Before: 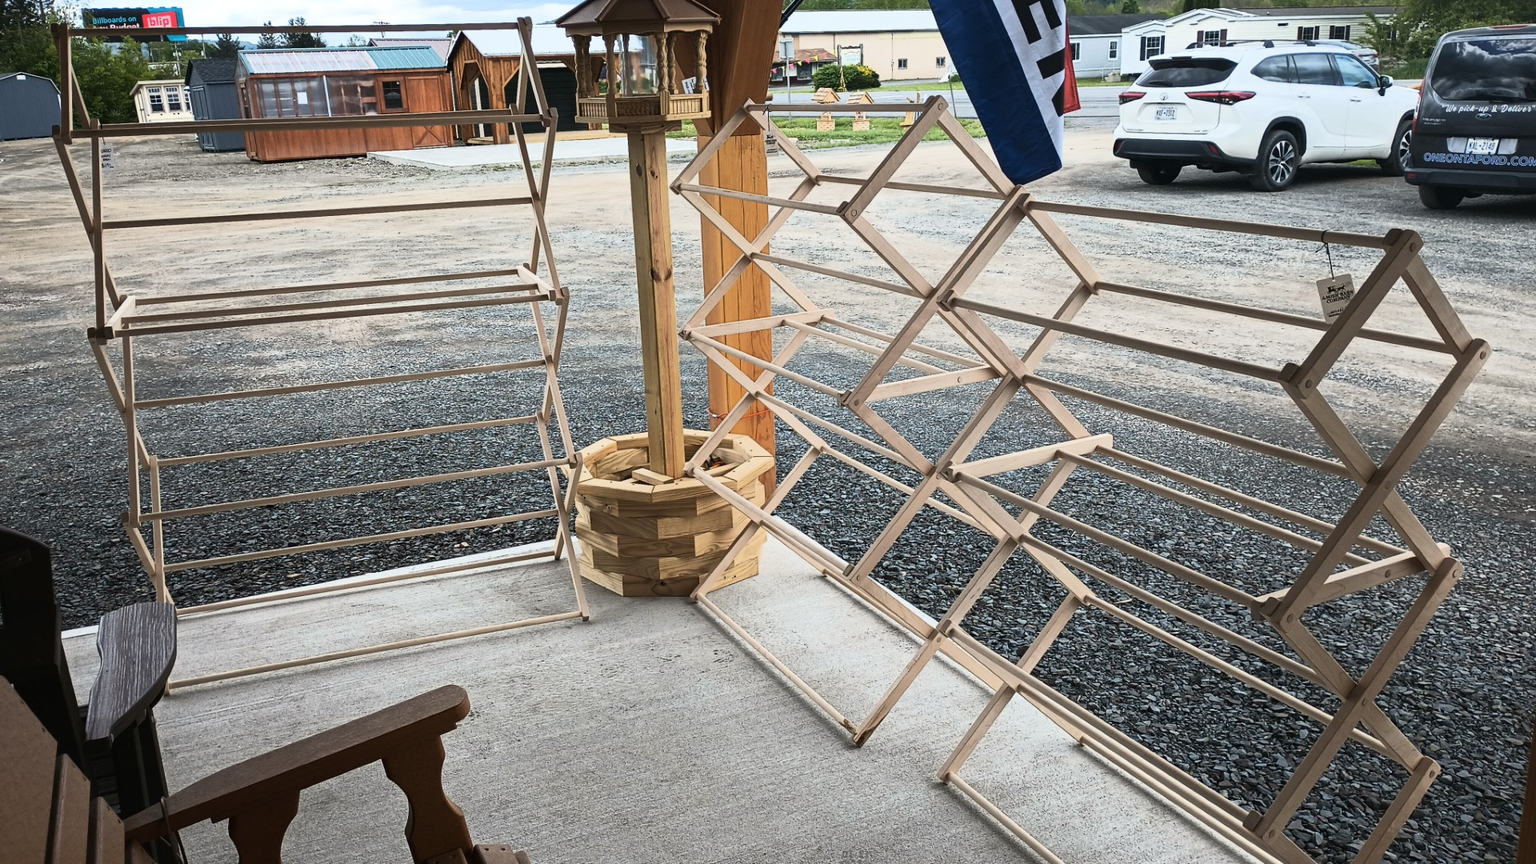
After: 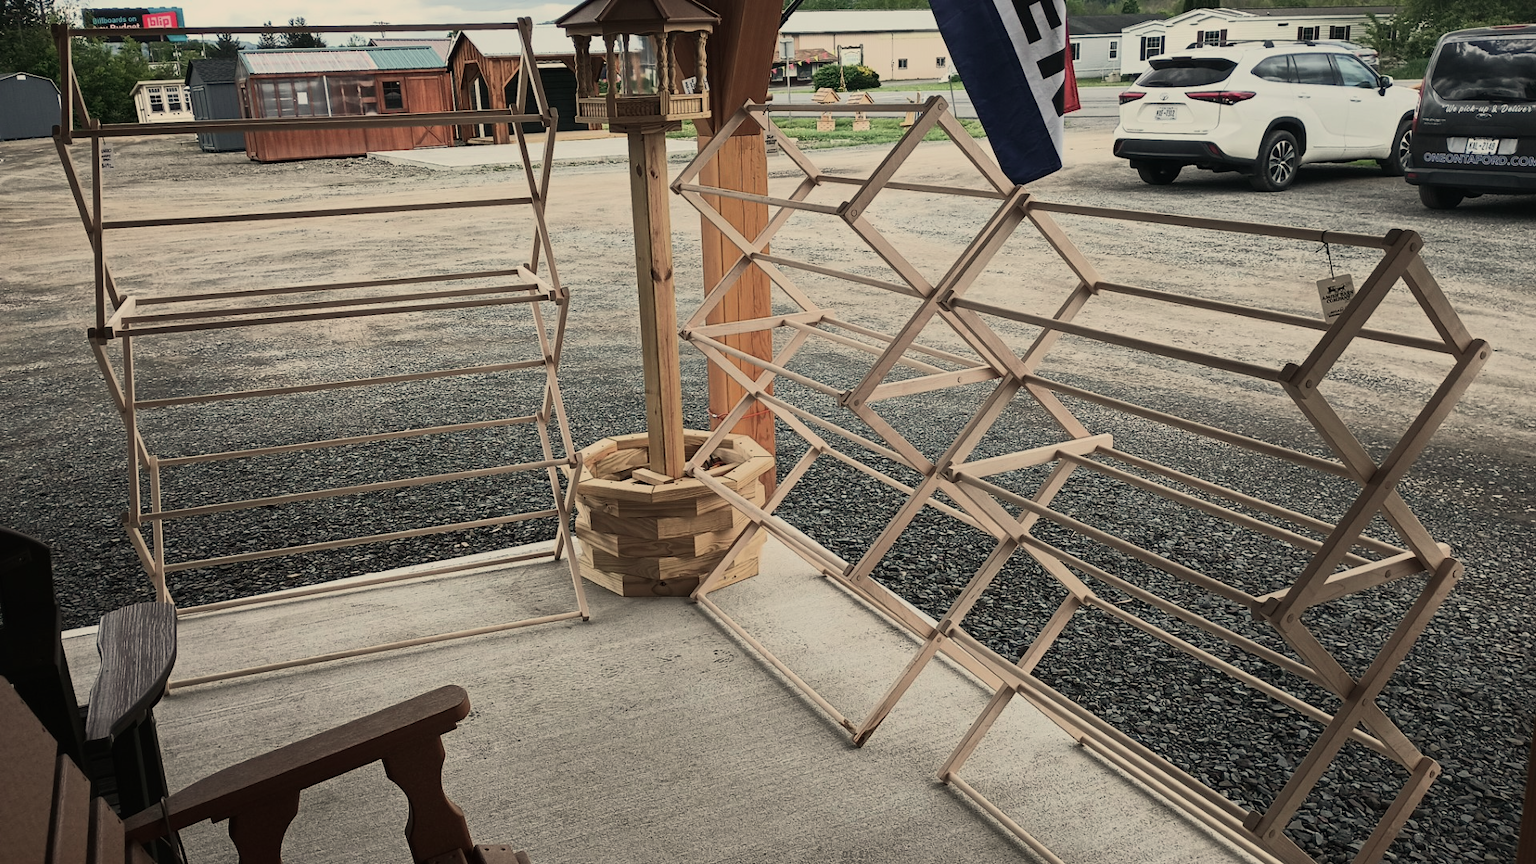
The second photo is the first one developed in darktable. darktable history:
exposure: exposure -0.462 EV, compensate highlight preservation false
color correction: highlights a* 2.72, highlights b* 22.8
color contrast: blue-yellow contrast 0.62
